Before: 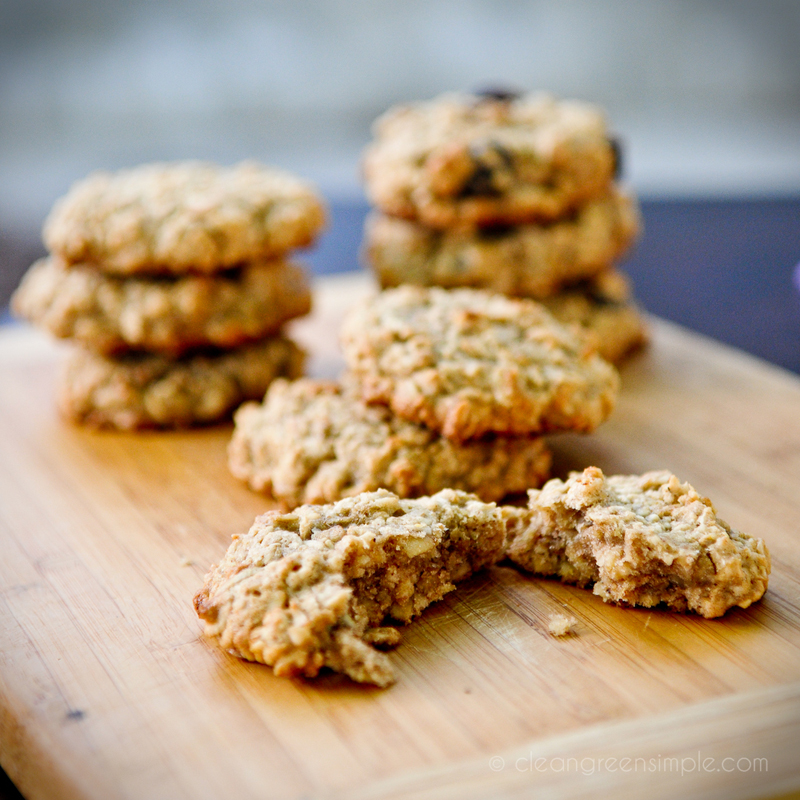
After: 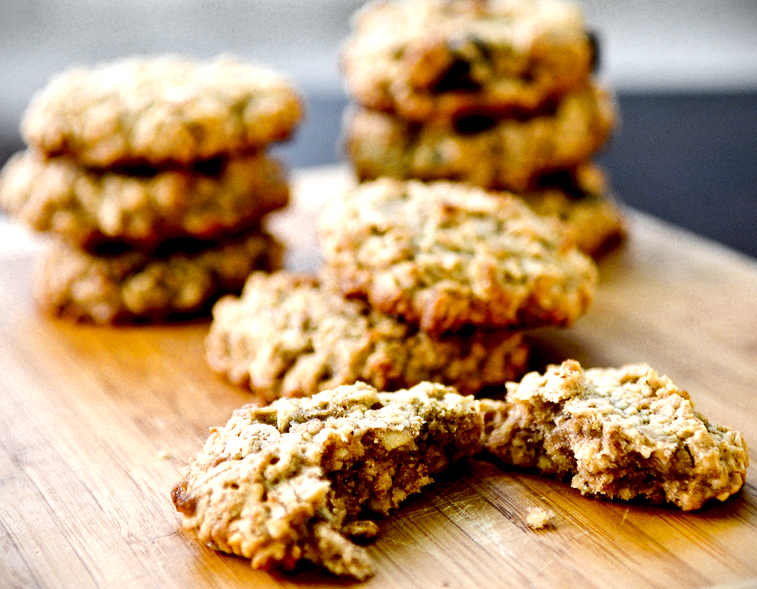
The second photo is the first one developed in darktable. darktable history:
crop and rotate: left 2.964%, top 13.512%, right 2.4%, bottom 12.751%
tone equalizer: -8 EV -0.733 EV, -7 EV -0.728 EV, -6 EV -0.631 EV, -5 EV -0.405 EV, -3 EV 0.377 EV, -2 EV 0.6 EV, -1 EV 0.69 EV, +0 EV 0.742 EV, edges refinement/feathering 500, mask exposure compensation -1.57 EV, preserve details no
exposure: black level correction 0.028, exposure -0.082 EV, compensate highlight preservation false
color zones: curves: ch0 [(0.035, 0.242) (0.25, 0.5) (0.384, 0.214) (0.488, 0.255) (0.75, 0.5)]; ch1 [(0.063, 0.379) (0.25, 0.5) (0.354, 0.201) (0.489, 0.085) (0.729, 0.271)]; ch2 [(0.25, 0.5) (0.38, 0.517) (0.442, 0.51) (0.735, 0.456)], mix 23.62%
